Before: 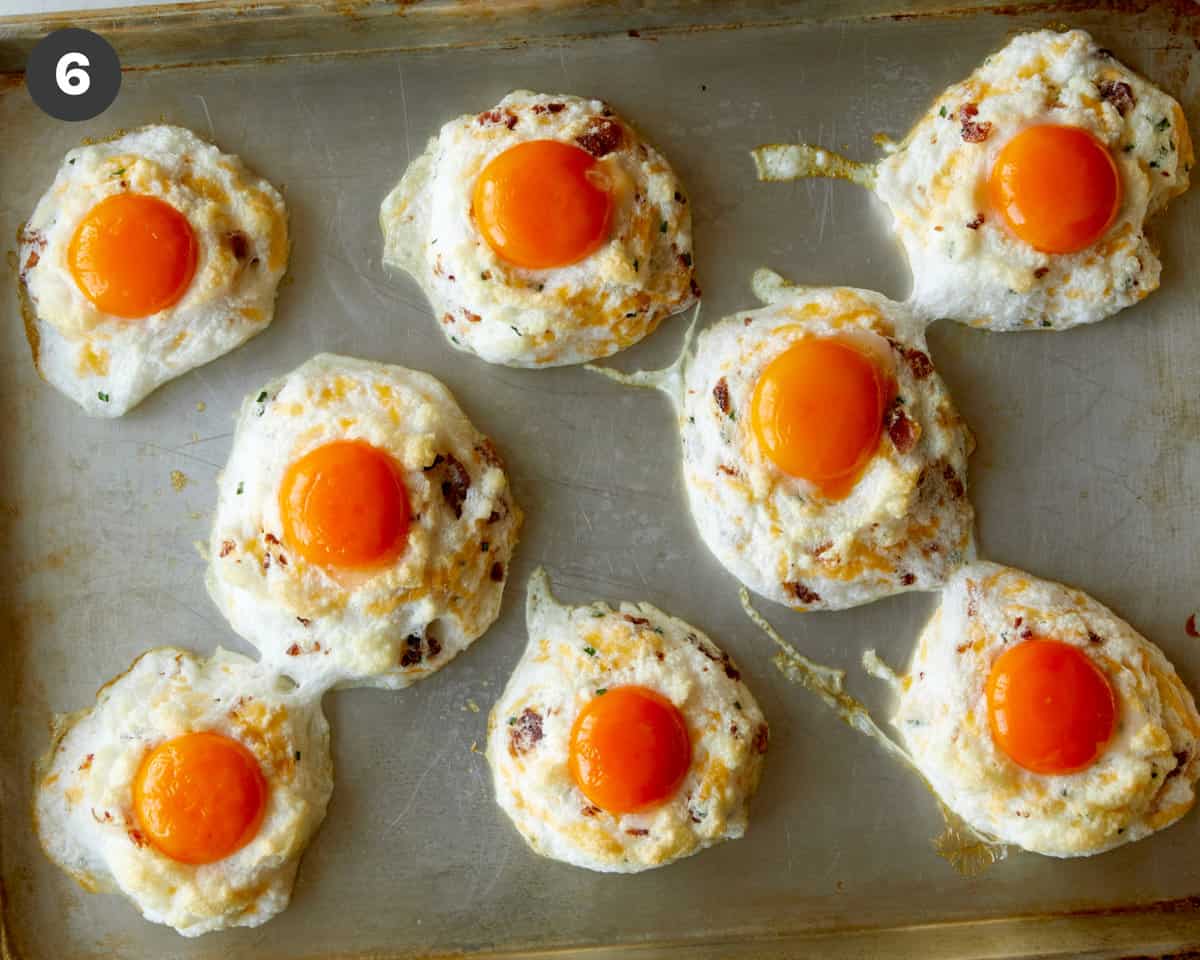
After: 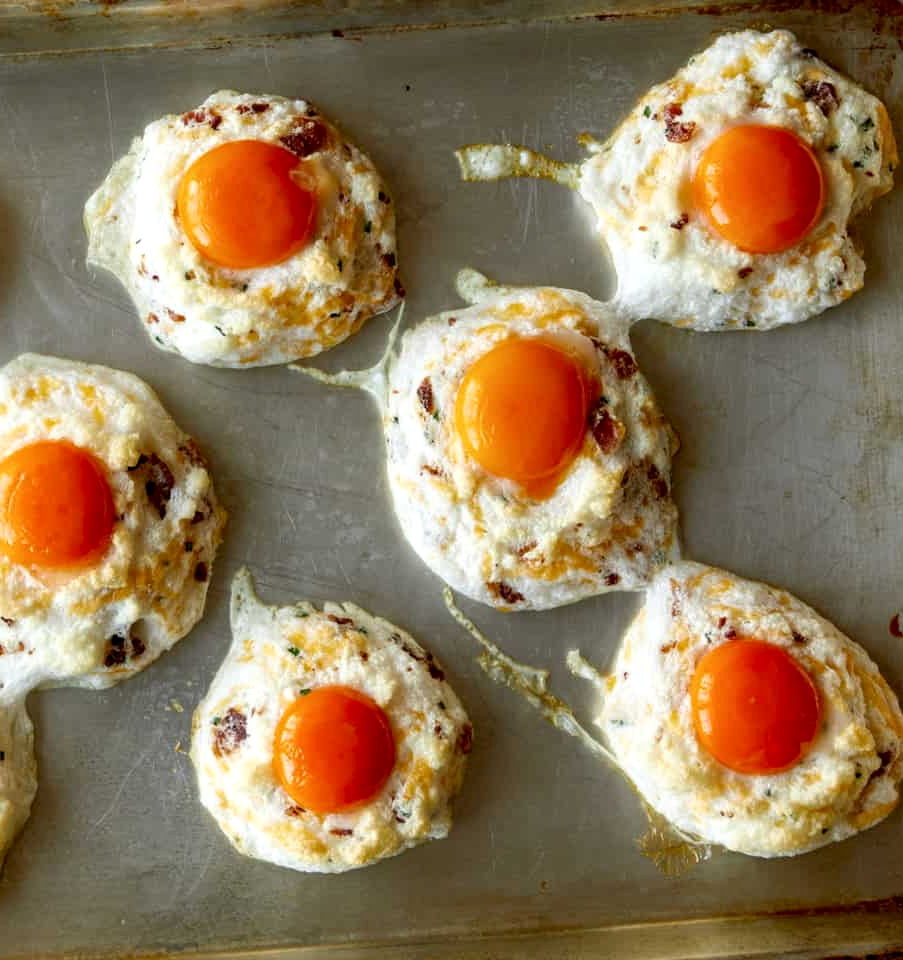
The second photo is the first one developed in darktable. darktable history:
shadows and highlights: shadows -1.62, highlights 38.9
crop and rotate: left 24.687%
local contrast: shadows 95%, midtone range 0.494
